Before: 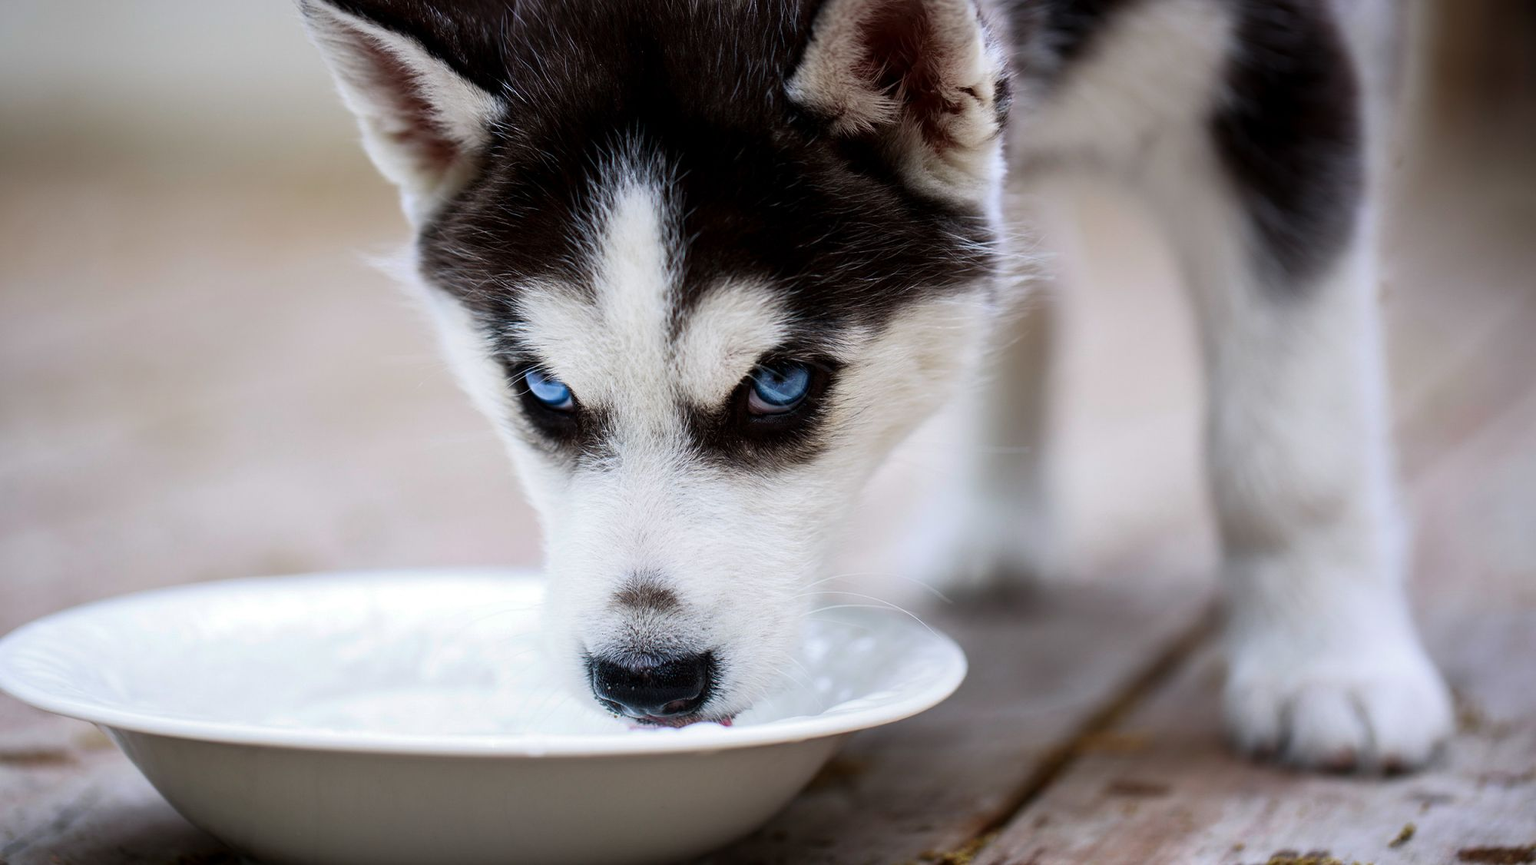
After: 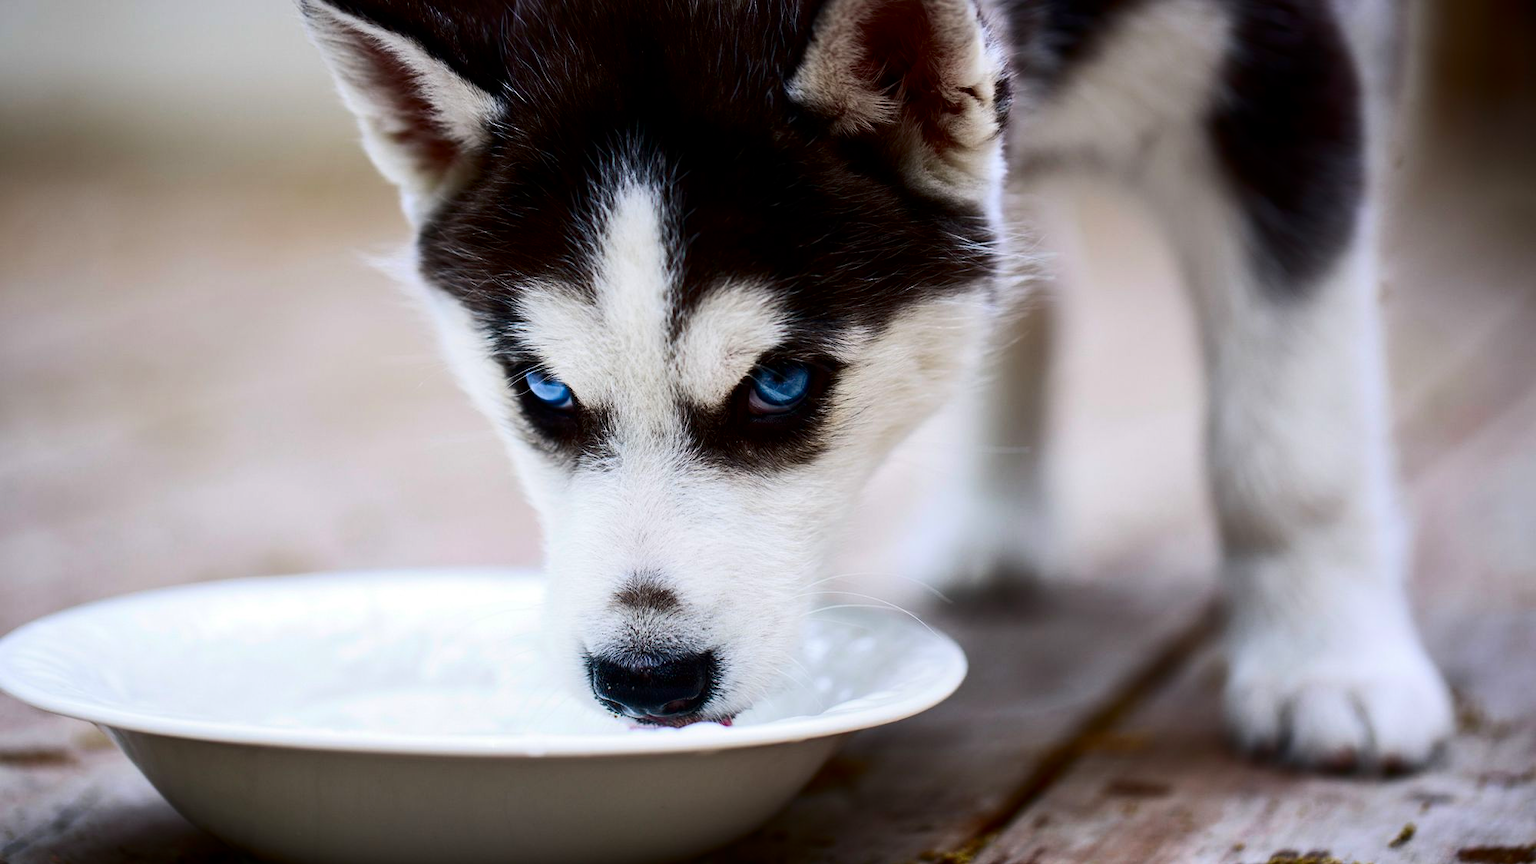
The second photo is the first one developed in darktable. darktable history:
contrast brightness saturation: contrast 0.191, brightness -0.104, saturation 0.209
